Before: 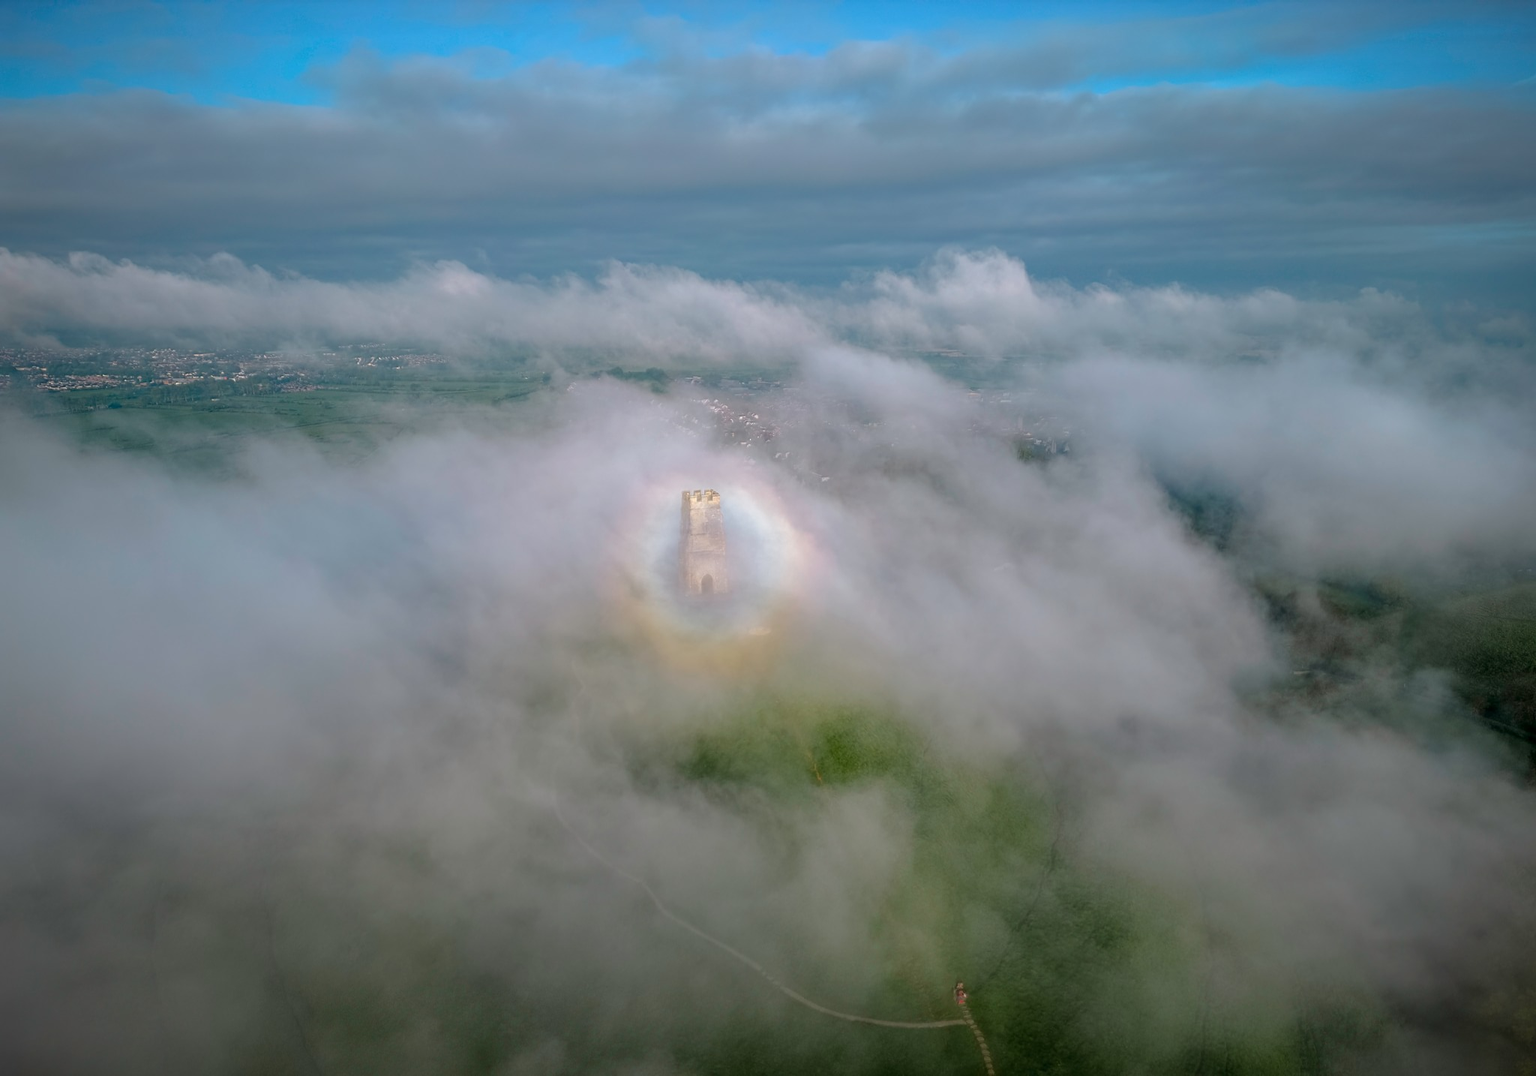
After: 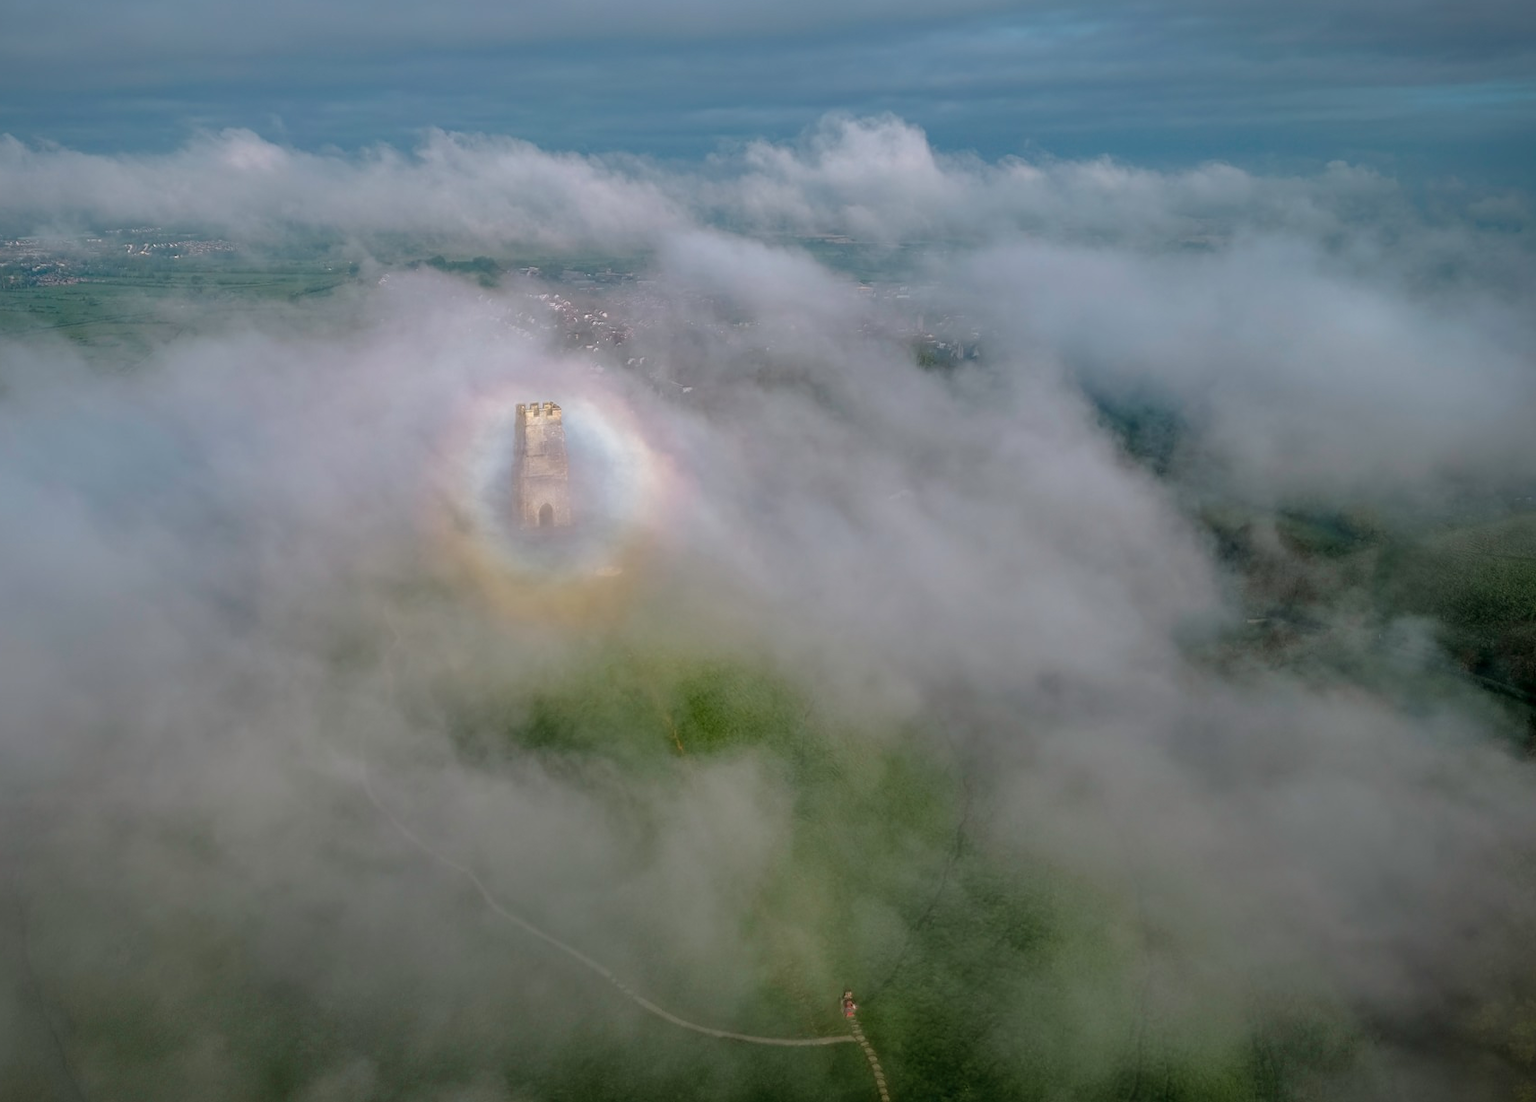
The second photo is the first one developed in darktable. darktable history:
crop: left 16.315%, top 14.246%
shadows and highlights: shadows 43.71, white point adjustment -1.46, soften with gaussian
